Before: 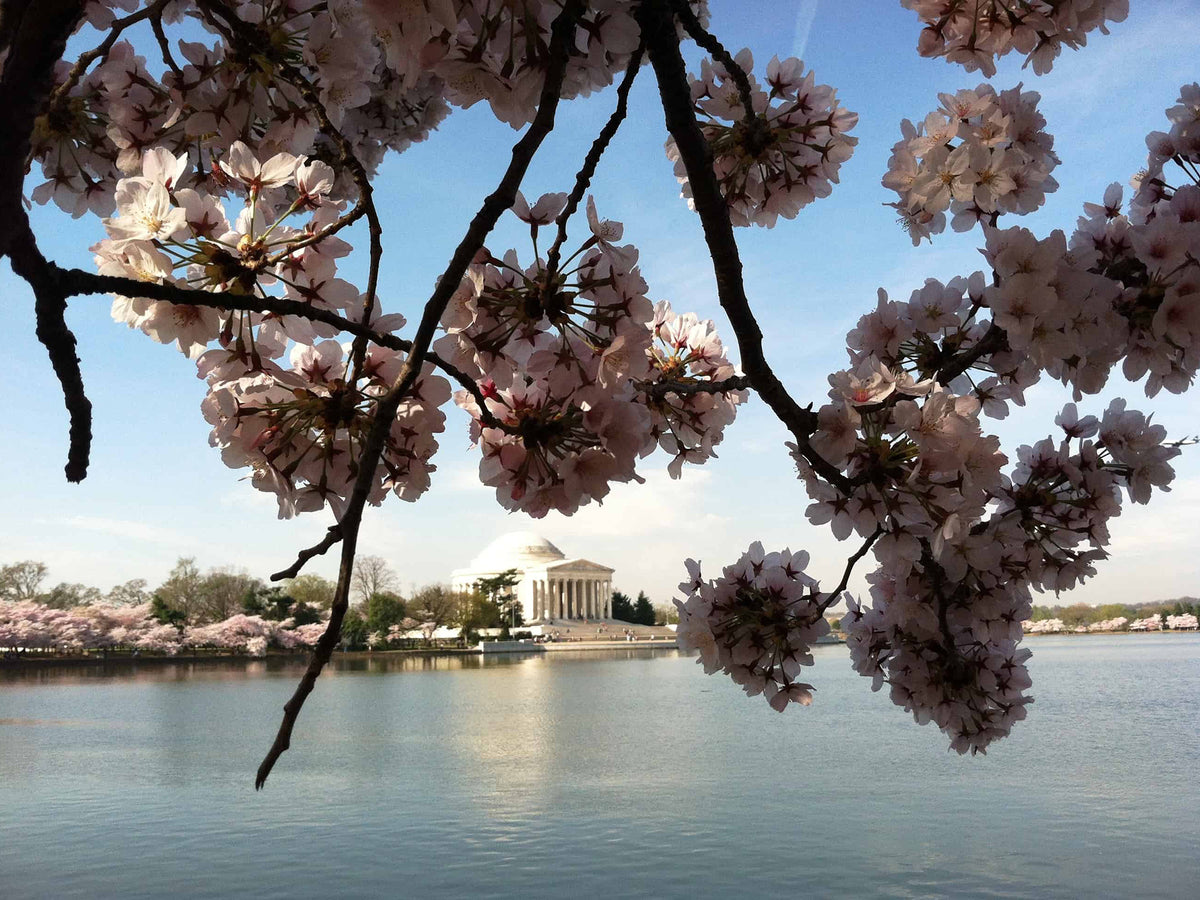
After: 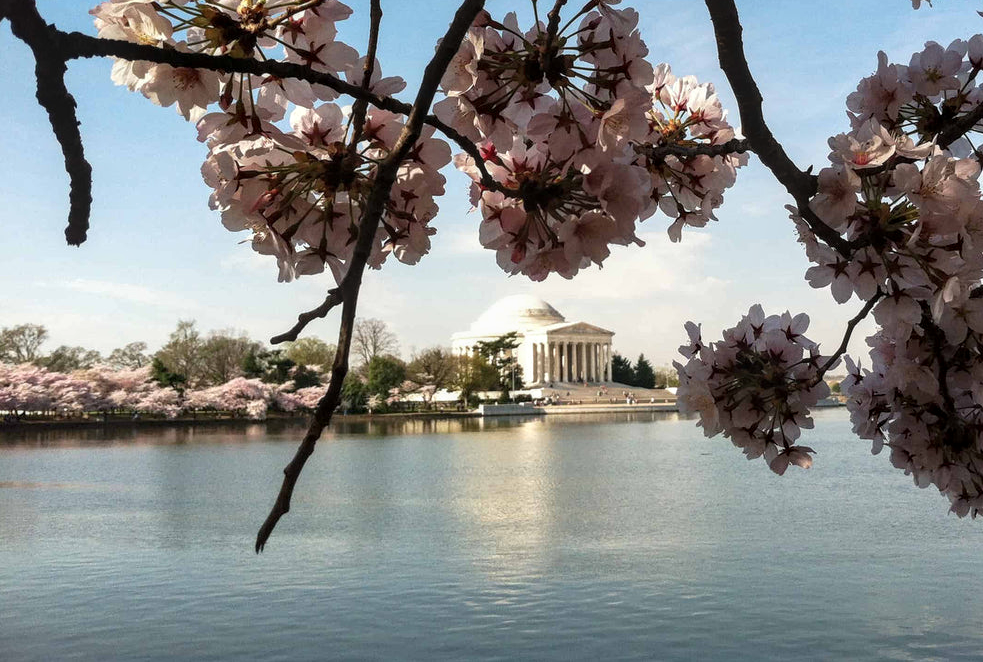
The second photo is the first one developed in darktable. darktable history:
crop: top 26.41%, right 18.026%
local contrast: on, module defaults
